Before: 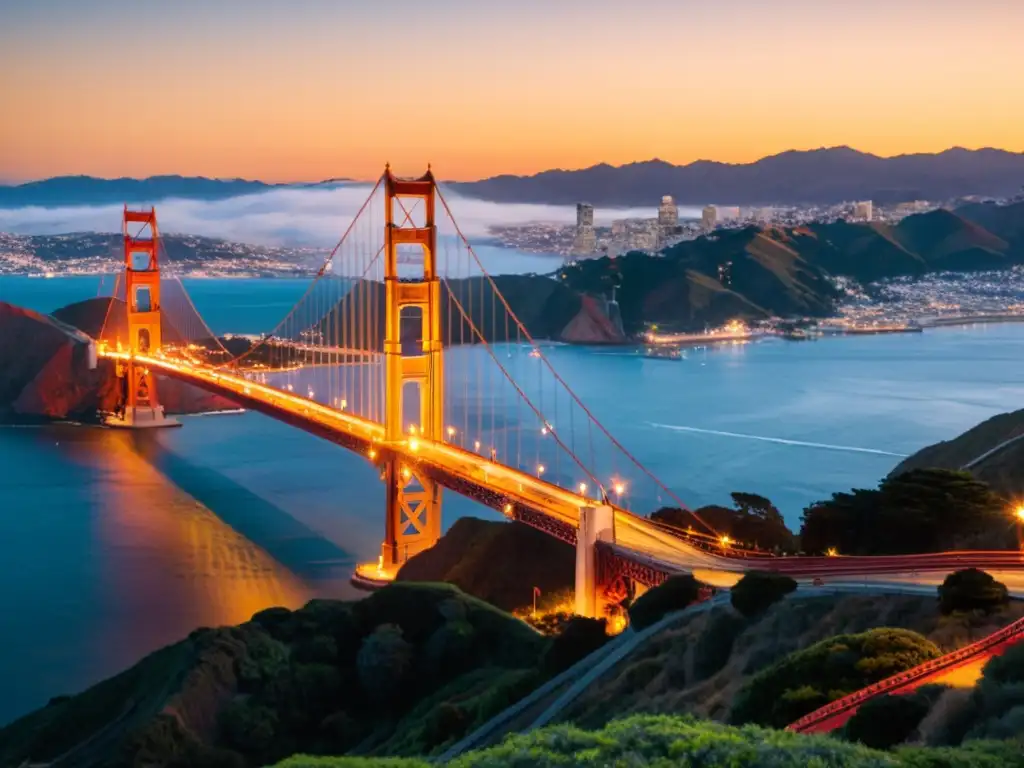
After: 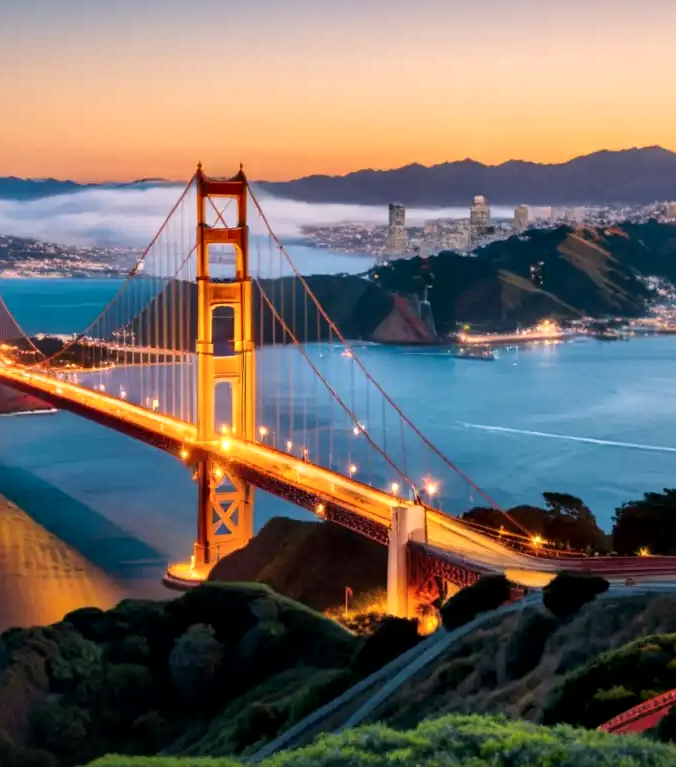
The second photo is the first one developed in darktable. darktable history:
crop and rotate: left 18.442%, right 15.508%
local contrast: mode bilateral grid, contrast 20, coarseness 50, detail 161%, midtone range 0.2
